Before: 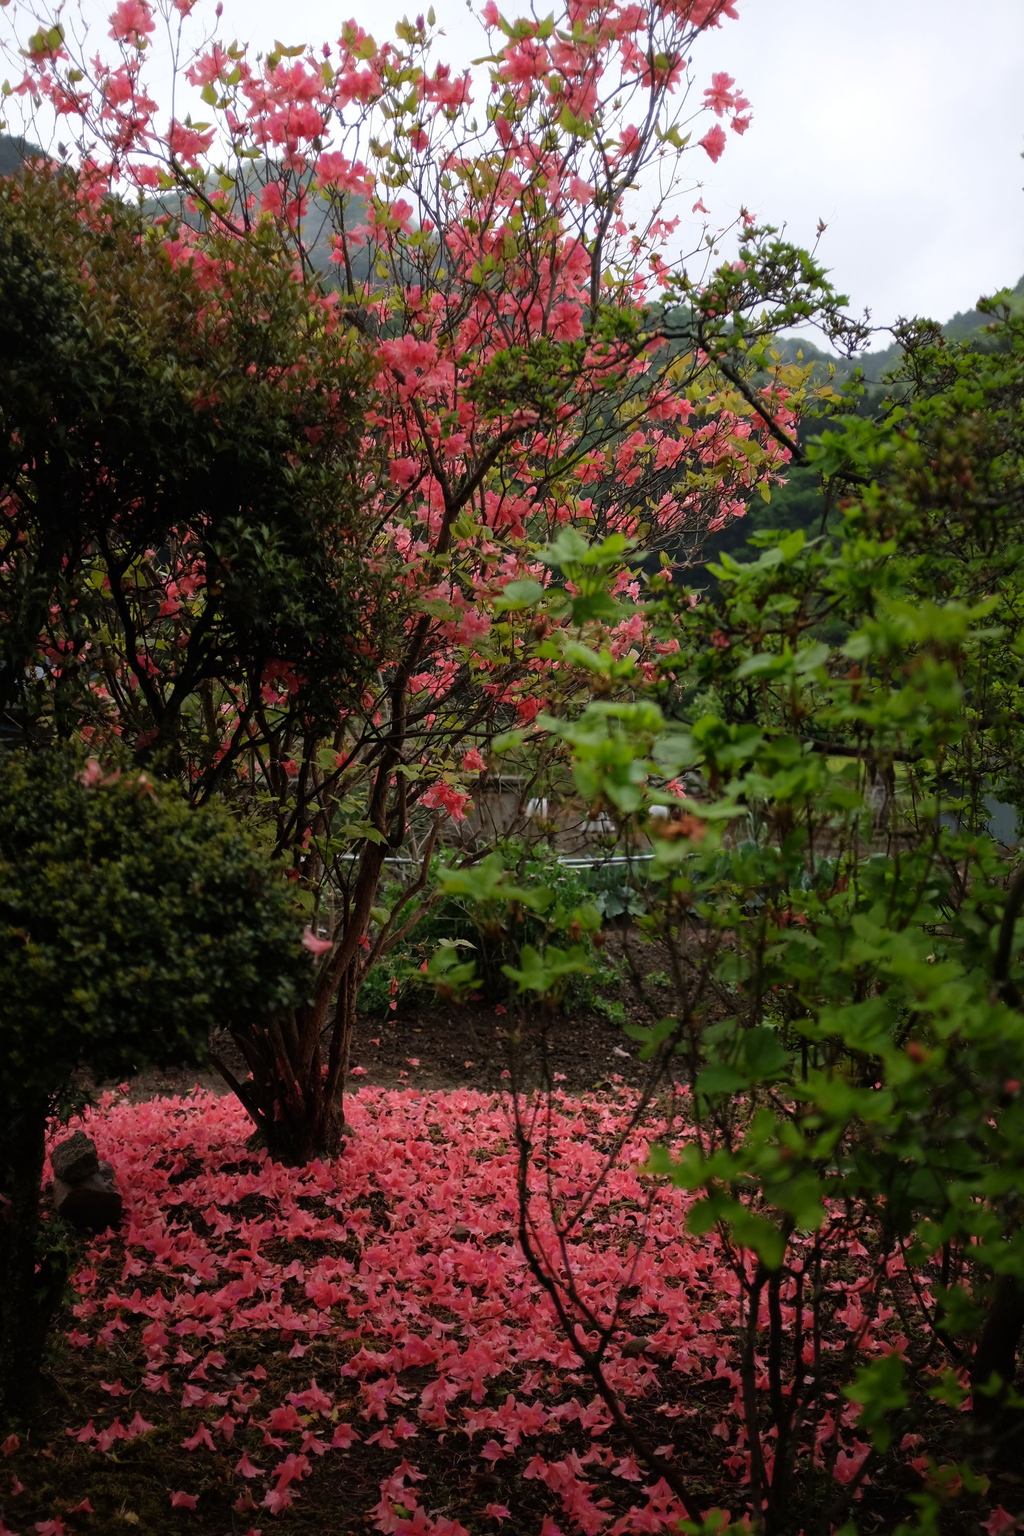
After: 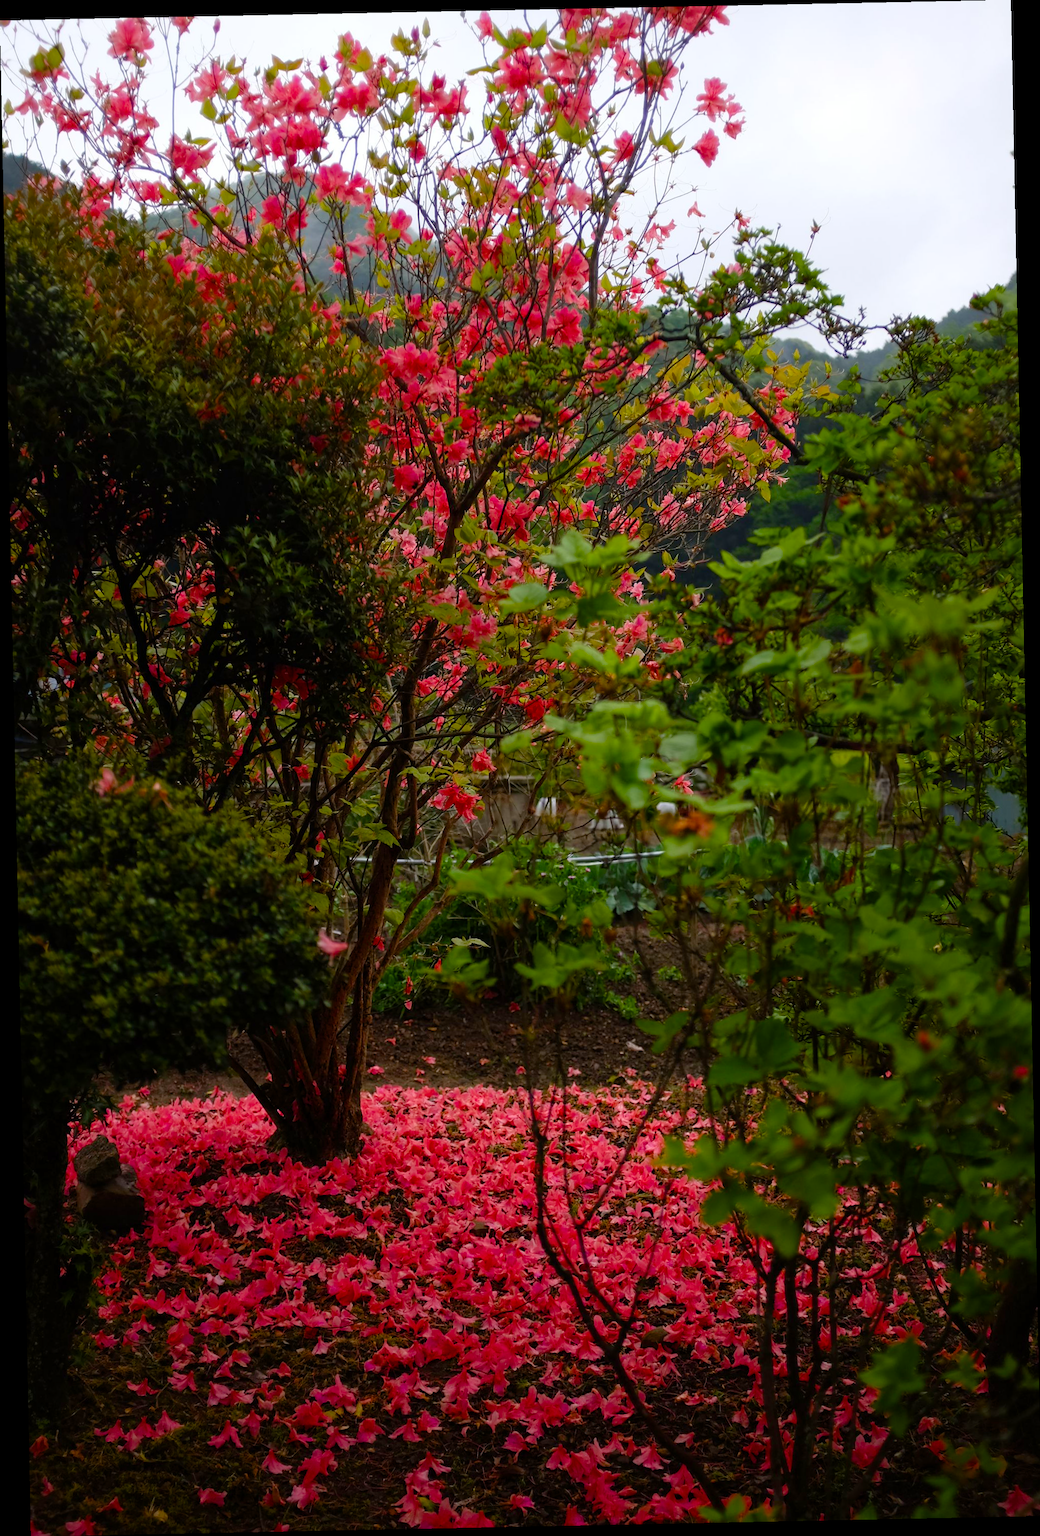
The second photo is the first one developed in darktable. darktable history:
rotate and perspective: rotation -1.17°, automatic cropping off
color balance rgb: perceptual saturation grading › global saturation 35%, perceptual saturation grading › highlights -25%, perceptual saturation grading › shadows 50%
